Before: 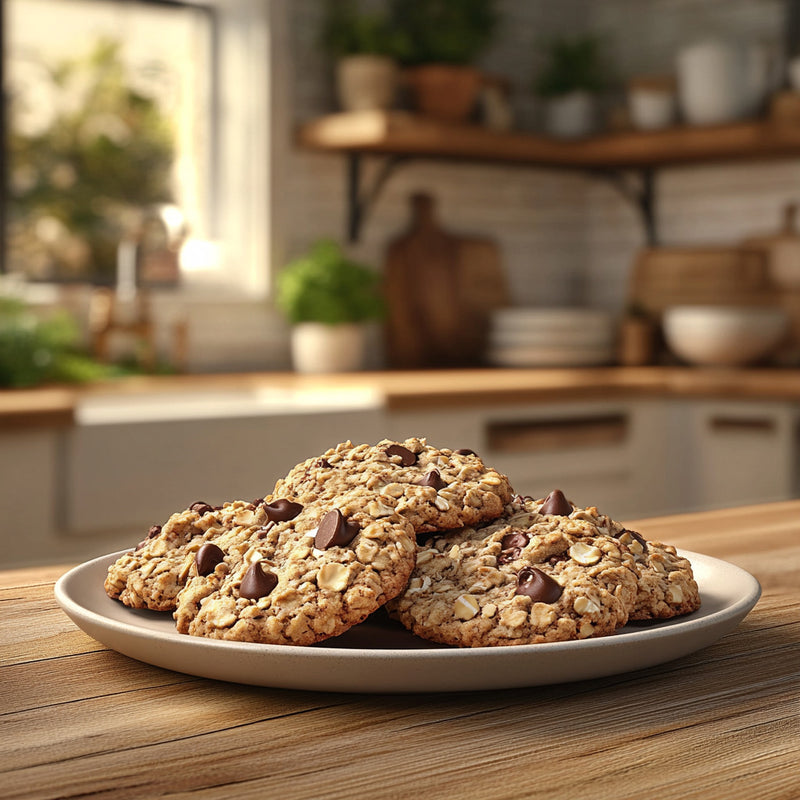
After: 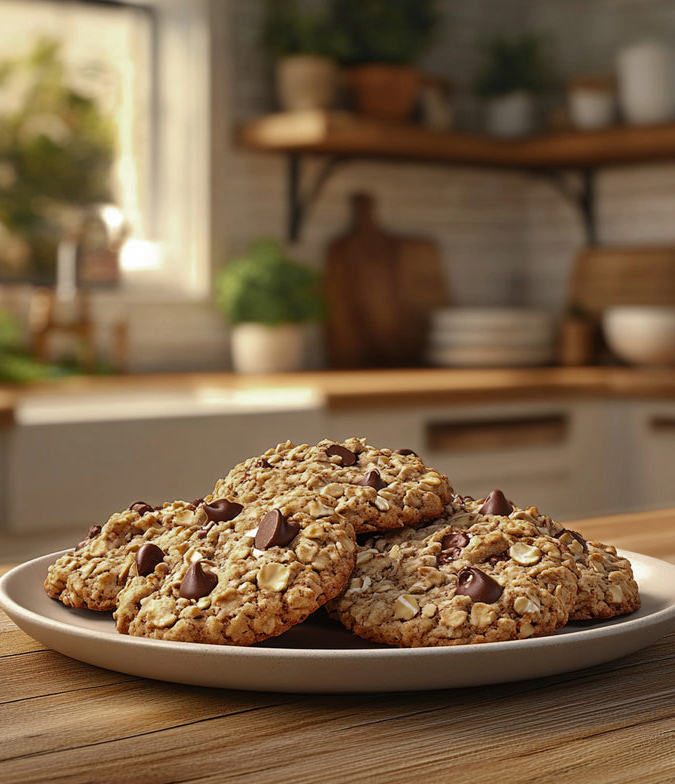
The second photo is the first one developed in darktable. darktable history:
color zones: curves: ch0 [(0.004, 0.388) (0.125, 0.392) (0.25, 0.404) (0.375, 0.5) (0.5, 0.5) (0.625, 0.5) (0.75, 0.5) (0.875, 0.5)]; ch1 [(0, 0.5) (0.125, 0.5) (0.25, 0.5) (0.375, 0.124) (0.524, 0.124) (0.645, 0.128) (0.789, 0.132) (0.914, 0.096) (0.998, 0.068)]
crop: left 7.598%, right 7.873%
